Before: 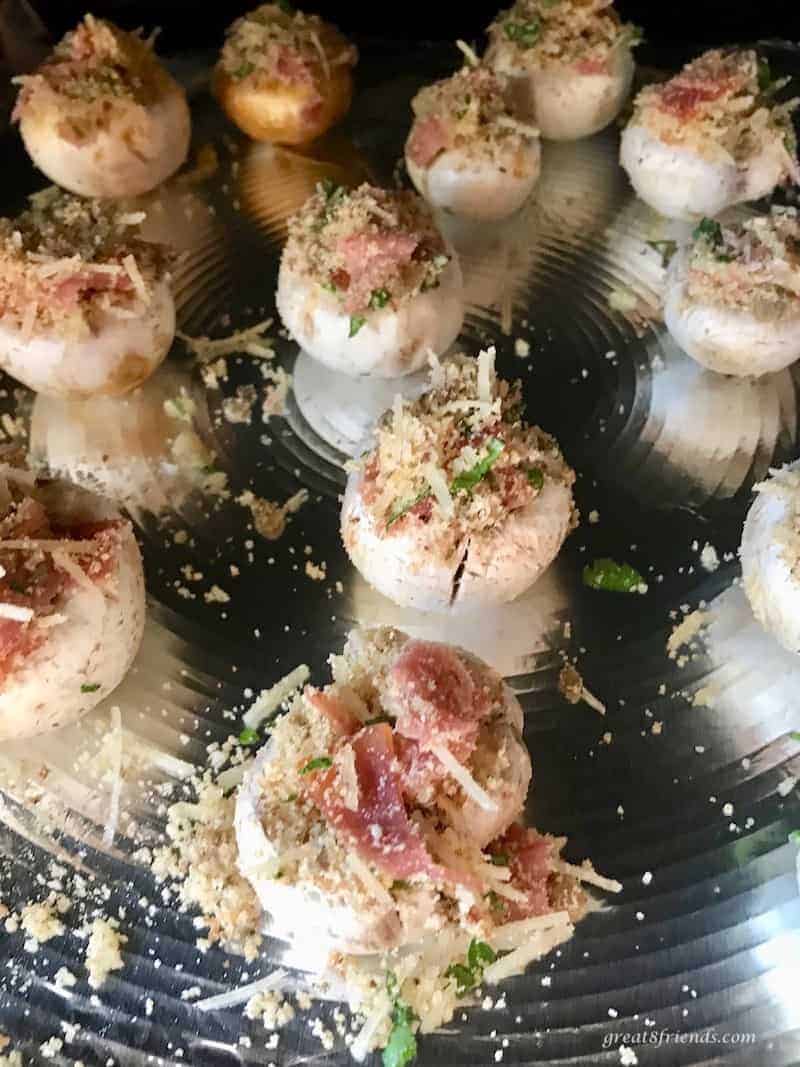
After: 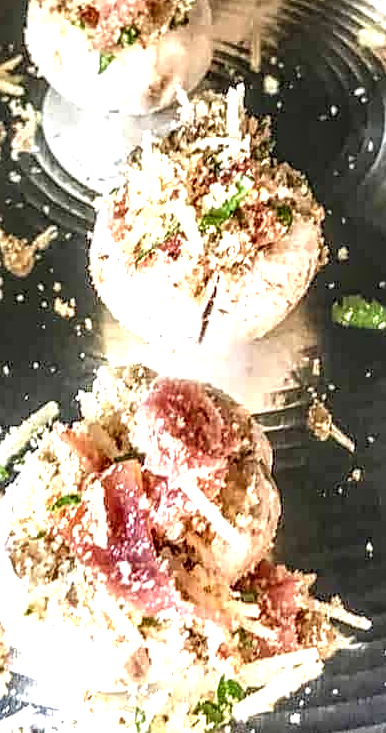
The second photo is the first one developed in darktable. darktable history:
local contrast: highlights 0%, shadows 0%, detail 182%
tone equalizer: on, module defaults
sharpen: on, module defaults
exposure: black level correction 0, exposure 1.125 EV, compensate exposure bias true, compensate highlight preservation false
crop: left 31.379%, top 24.658%, right 20.326%, bottom 6.628%
